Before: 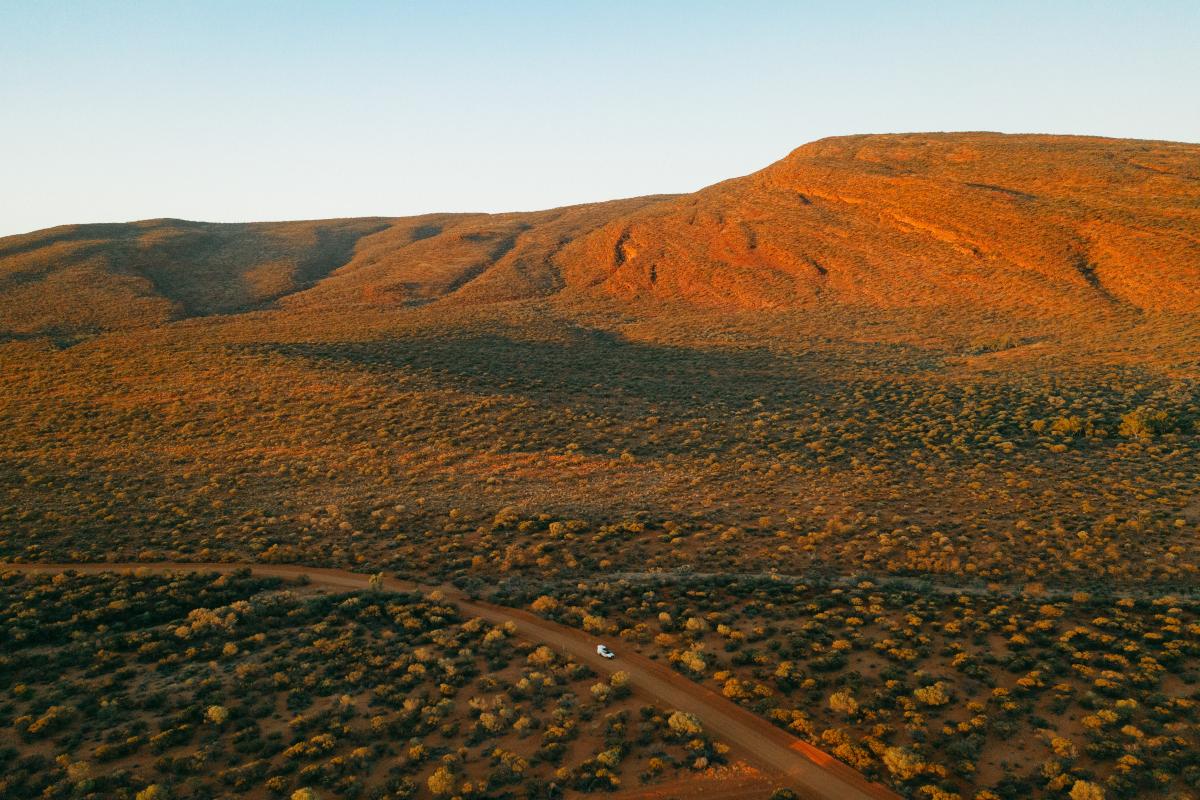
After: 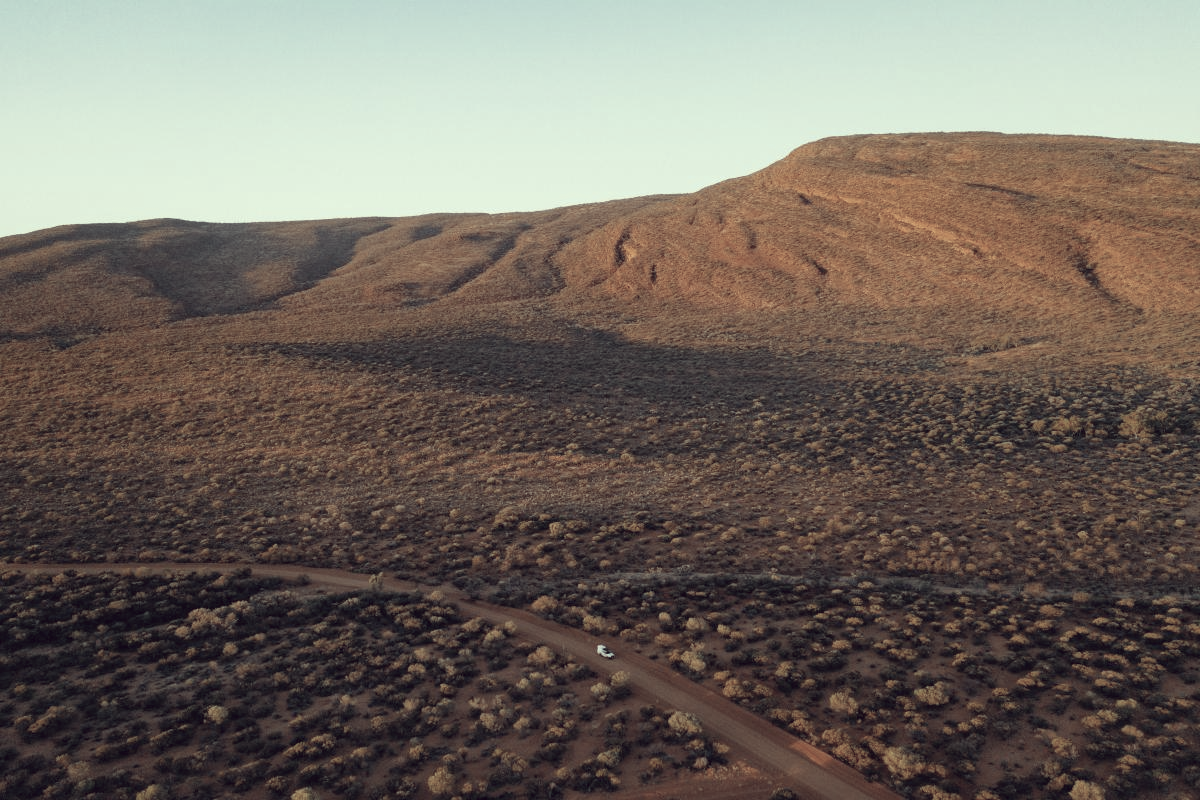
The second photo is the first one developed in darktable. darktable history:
color correction: highlights a* -20.62, highlights b* 20.67, shadows a* 19.85, shadows b* -19.87, saturation 0.39
